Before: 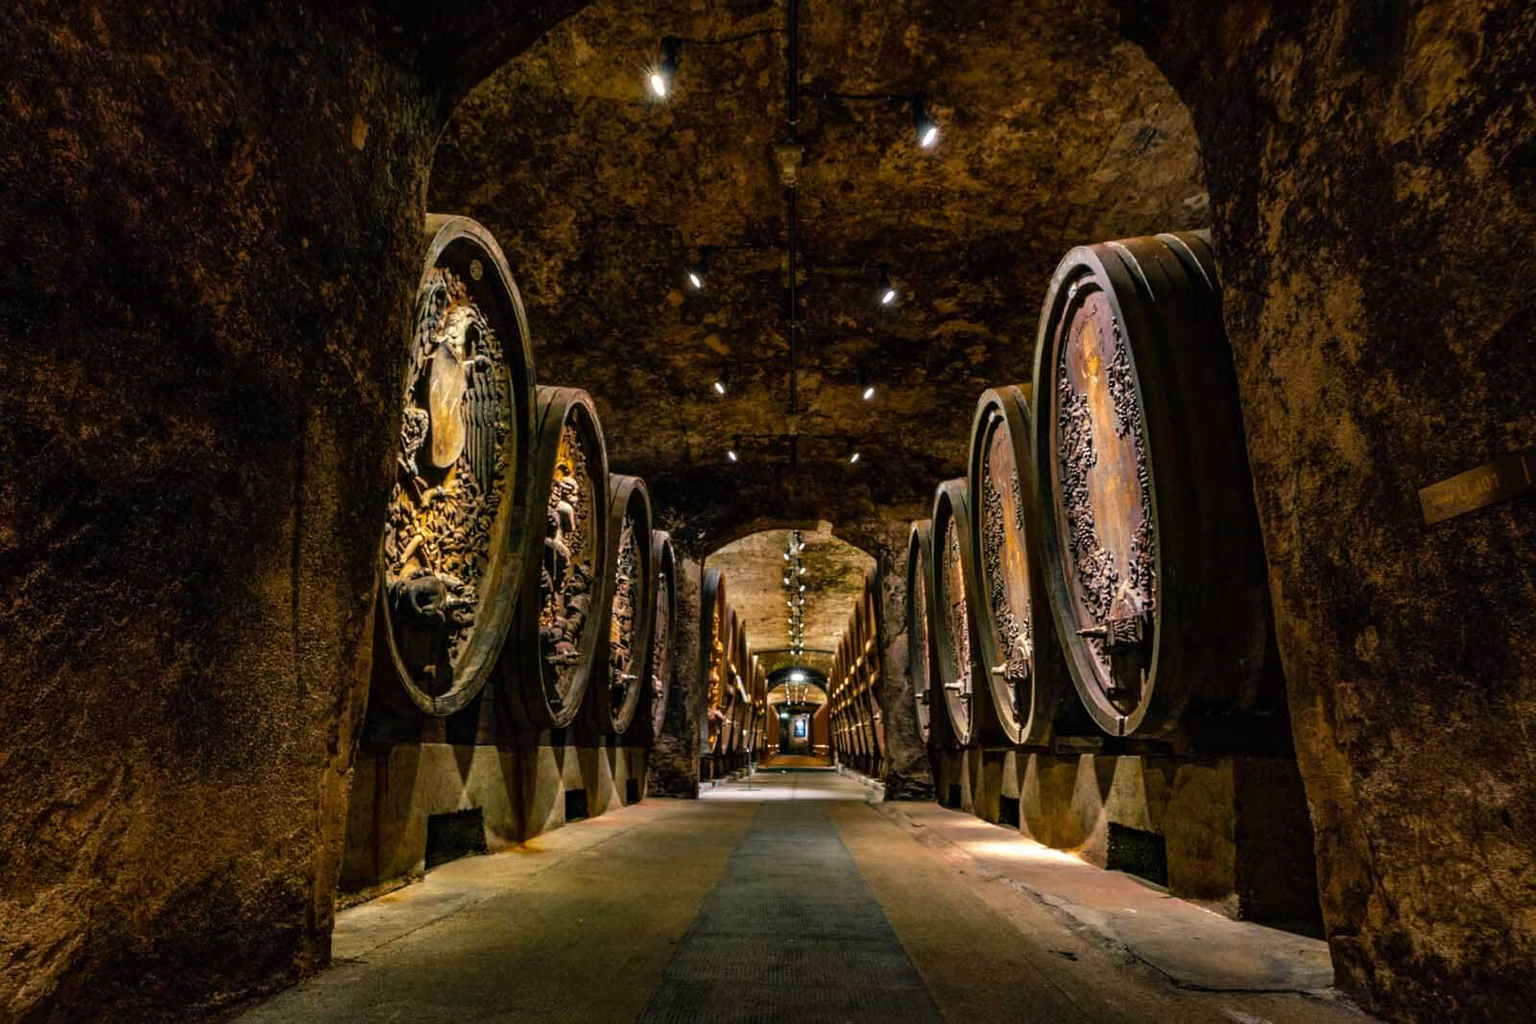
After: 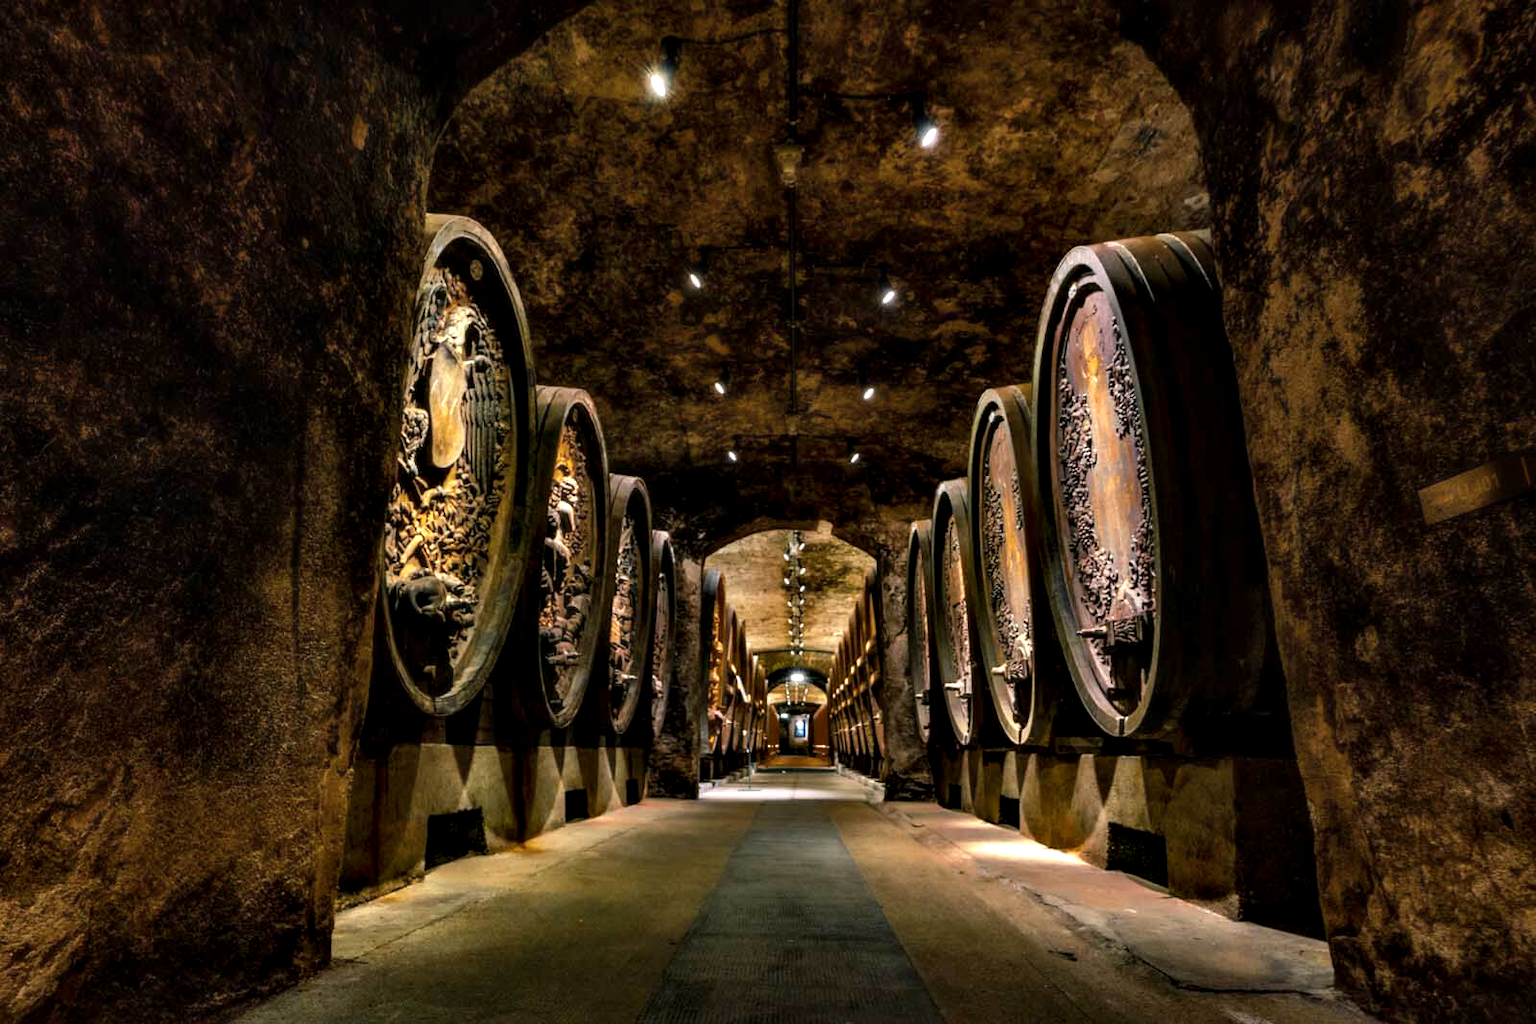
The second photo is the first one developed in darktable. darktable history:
contrast equalizer: y [[0.514, 0.573, 0.581, 0.508, 0.5, 0.5], [0.5 ×6], [0.5 ×6], [0 ×6], [0 ×6]]
